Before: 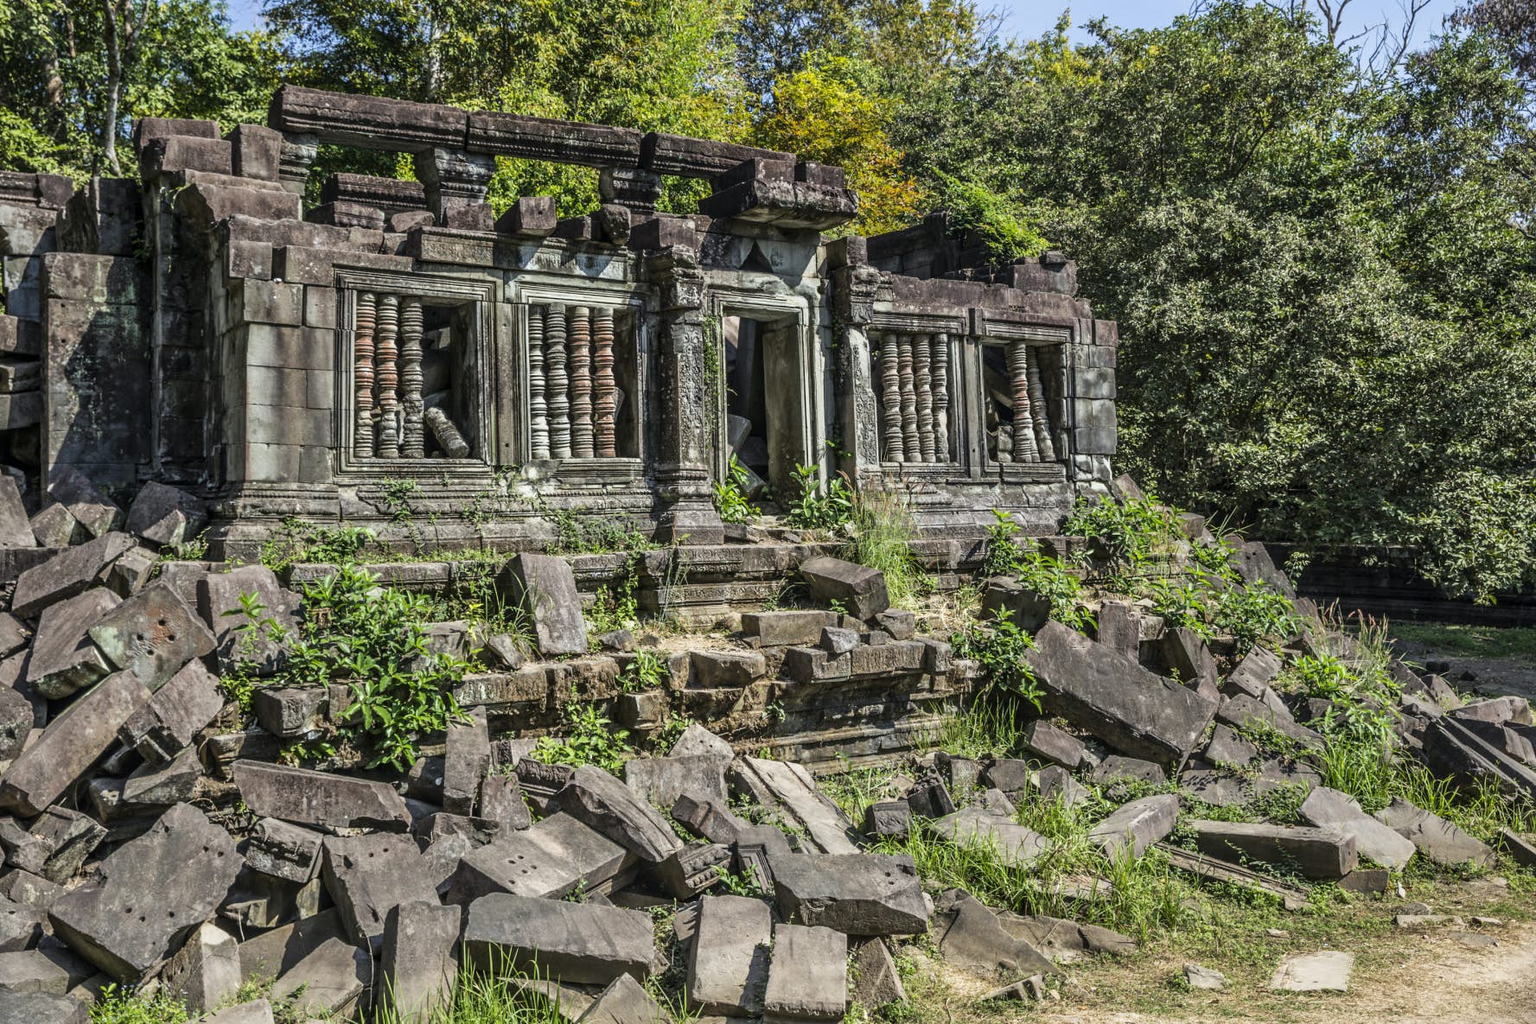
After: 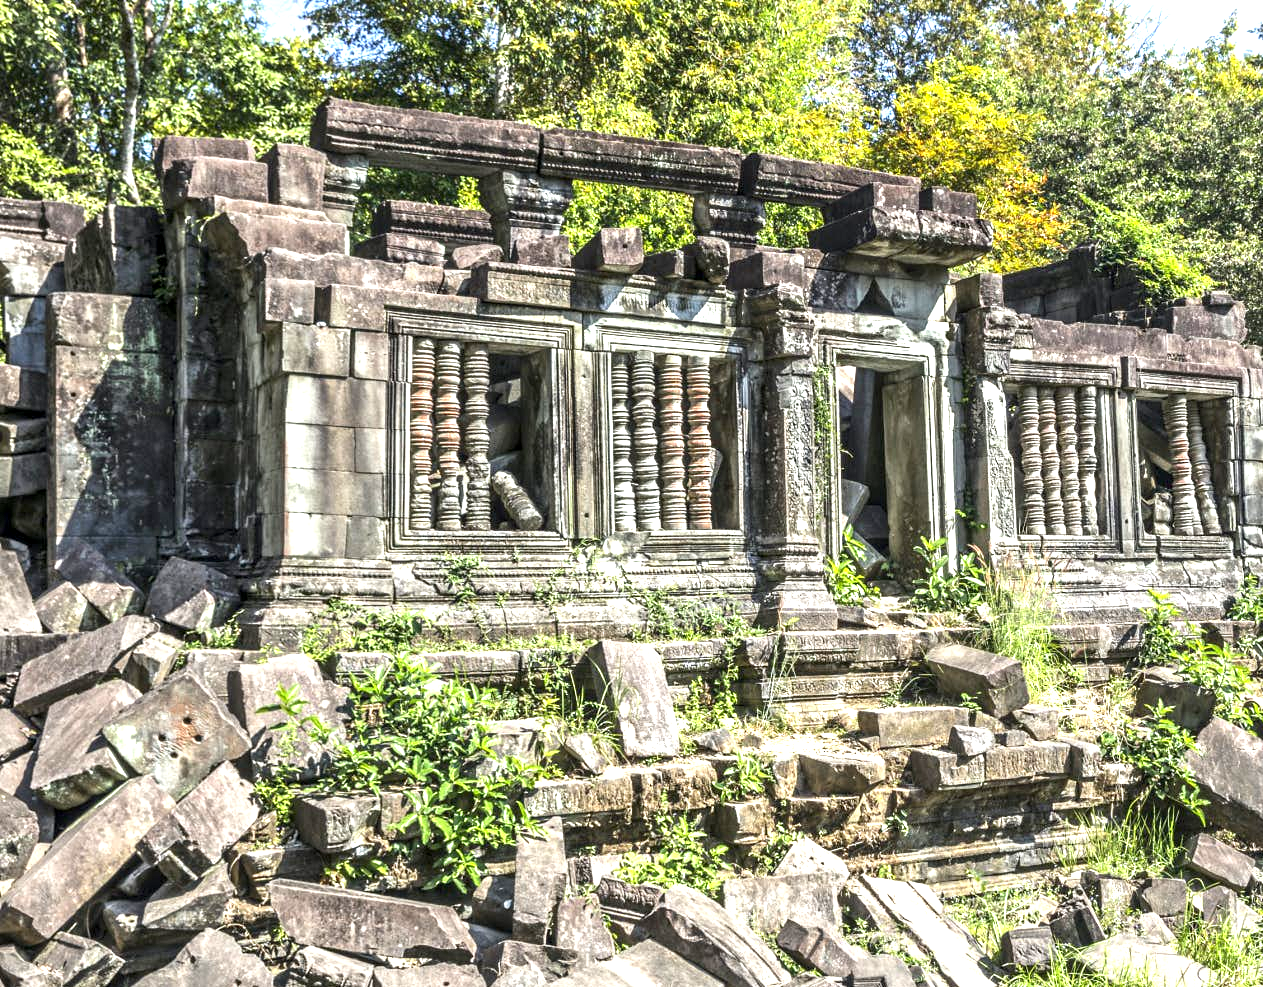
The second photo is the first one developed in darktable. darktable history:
exposure: black level correction 0.001, exposure 1.398 EV, compensate exposure bias true, compensate highlight preservation false
crop: right 28.885%, bottom 16.626%
